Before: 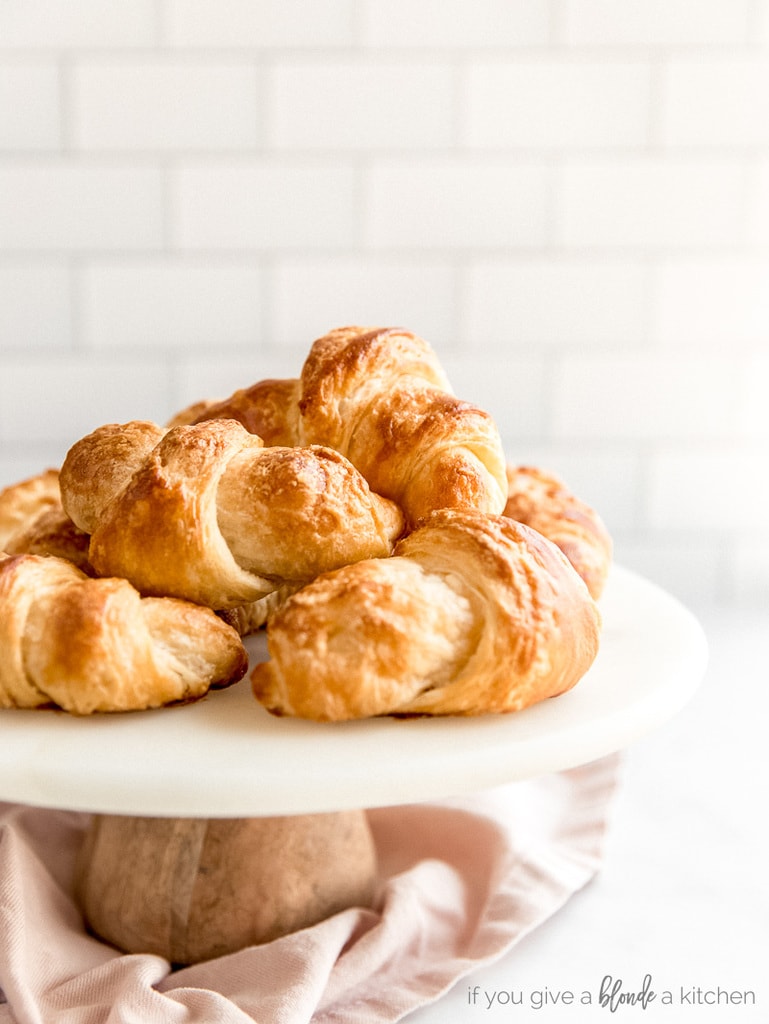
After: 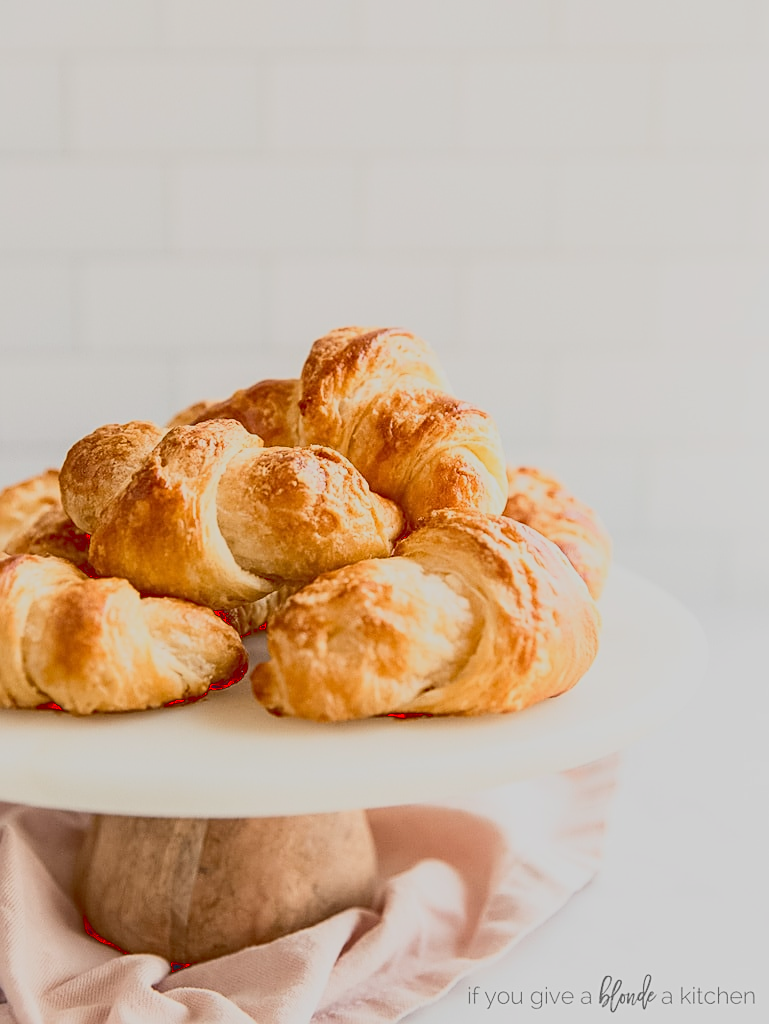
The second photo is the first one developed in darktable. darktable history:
tone curve: curves: ch0 [(0, 0.148) (0.191, 0.225) (0.712, 0.695) (0.864, 0.797) (1, 0.839)], color space Lab, linked channels, preserve colors none
sharpen: on, module defaults
